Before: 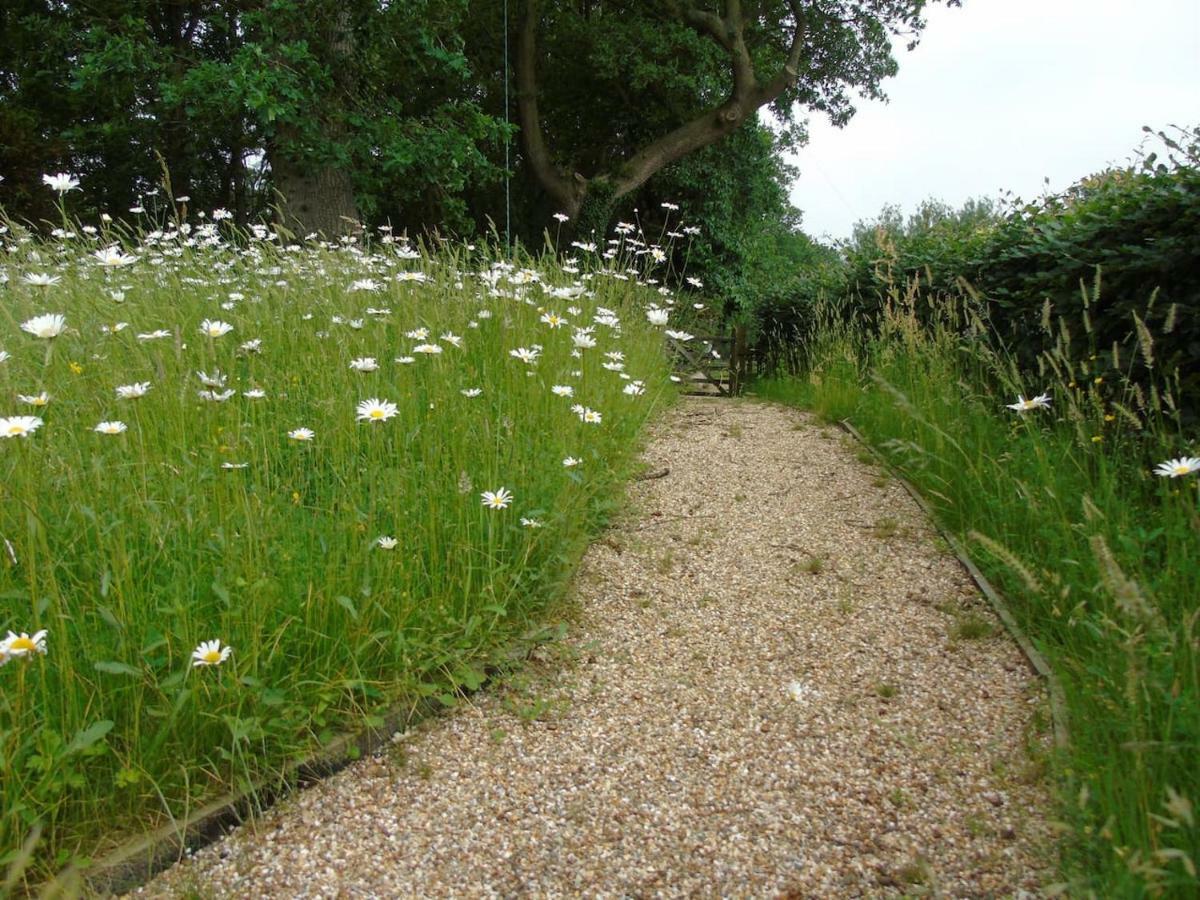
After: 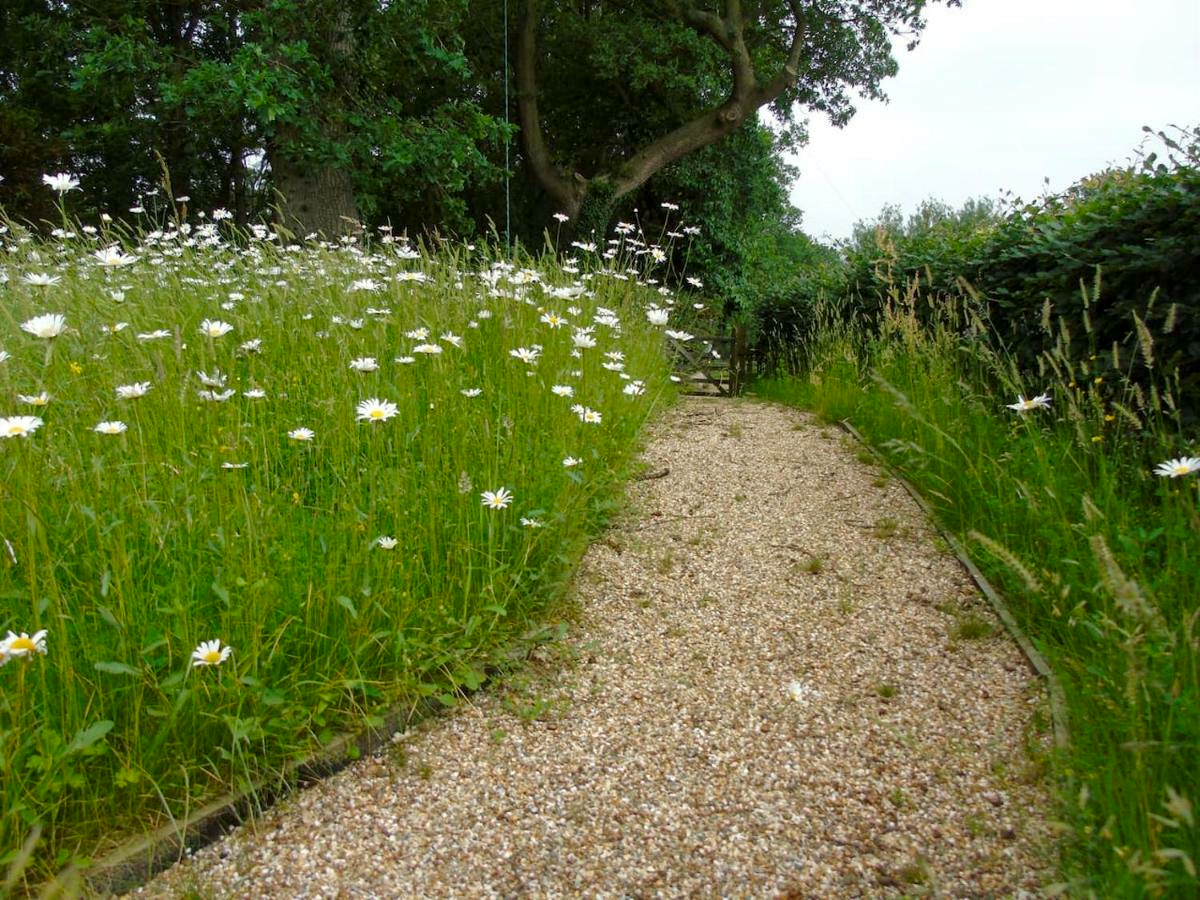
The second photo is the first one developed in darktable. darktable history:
color balance rgb: linear chroma grading › shadows 19.44%, linear chroma grading › highlights 3.42%, linear chroma grading › mid-tones 10.16%
local contrast: mode bilateral grid, contrast 20, coarseness 50, detail 120%, midtone range 0.2
